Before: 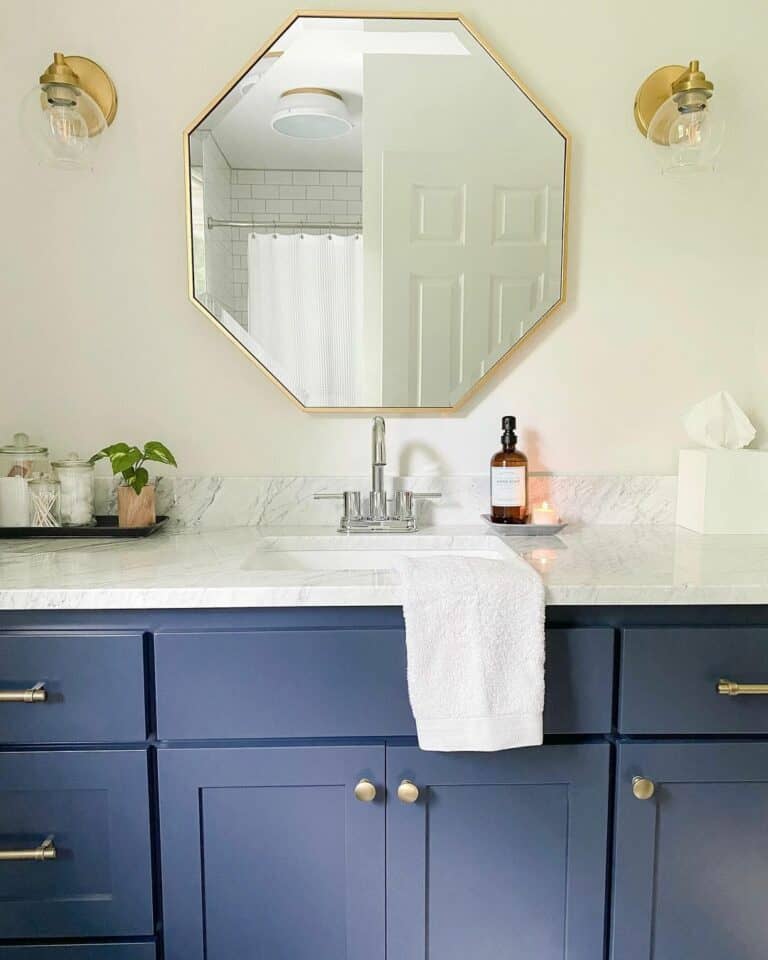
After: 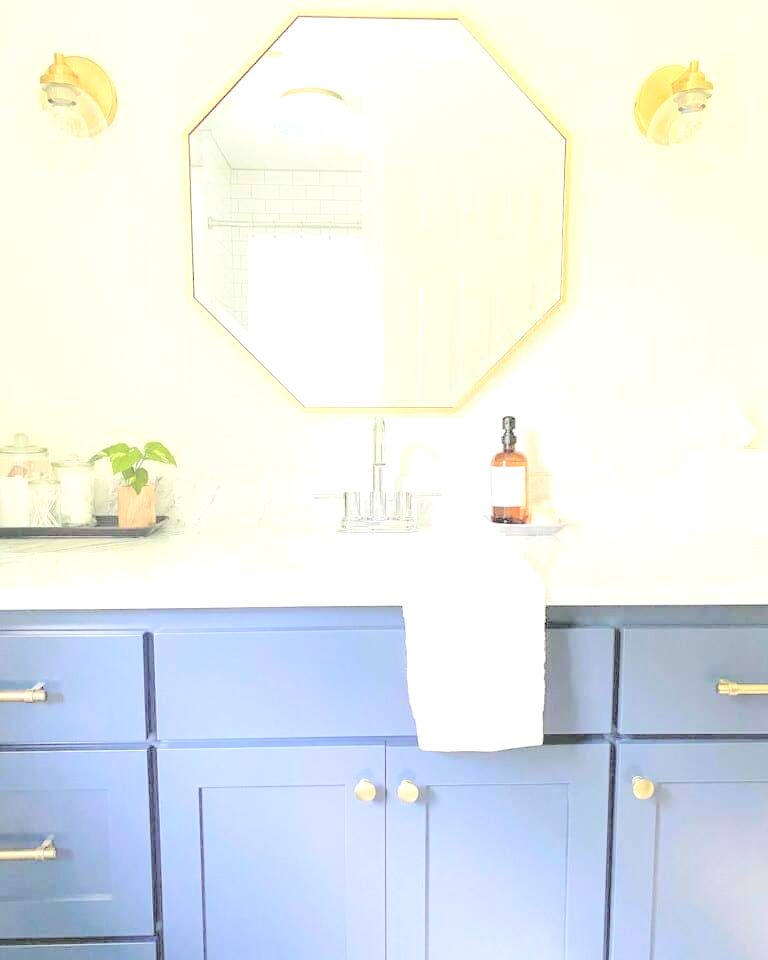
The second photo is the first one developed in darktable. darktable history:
exposure: black level correction 0, exposure 1.1 EV, compensate highlight preservation false
contrast brightness saturation: brightness 1
